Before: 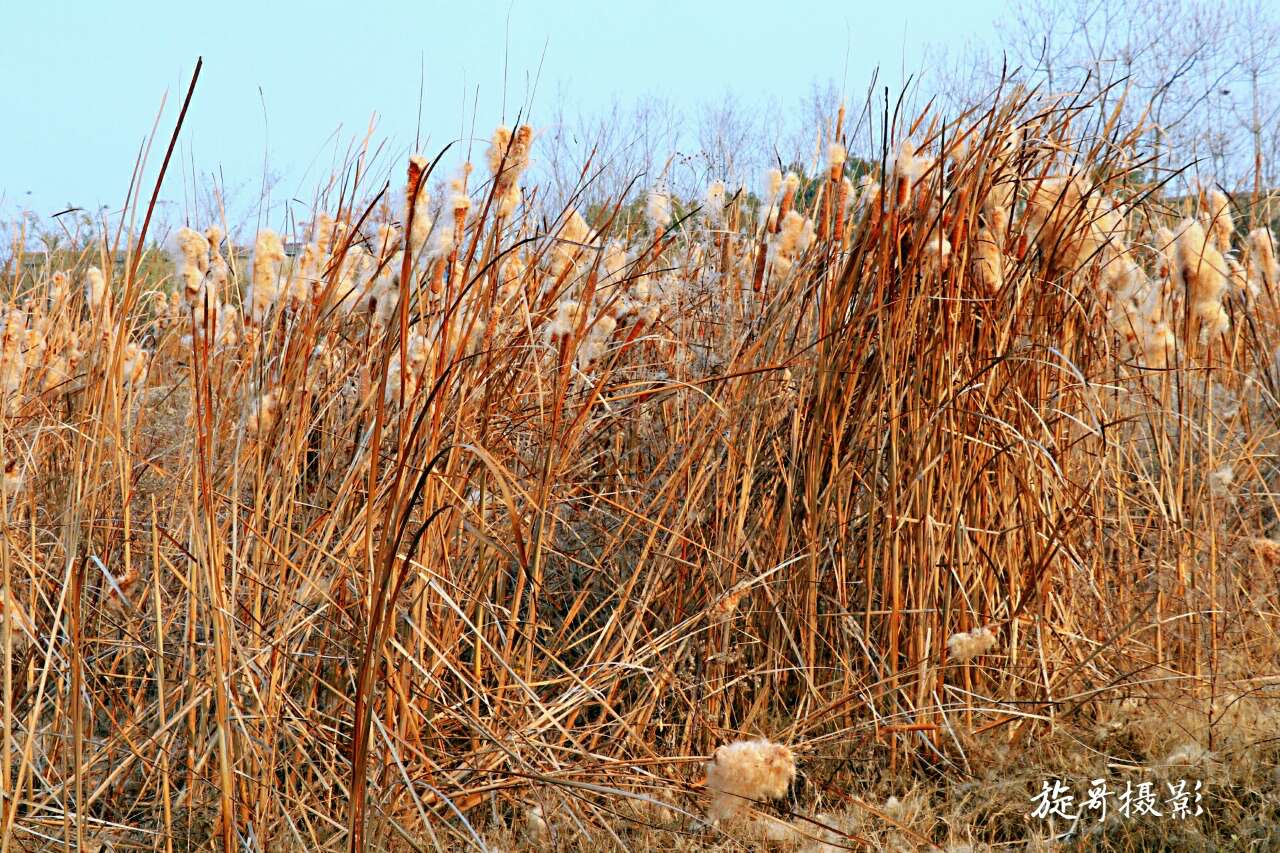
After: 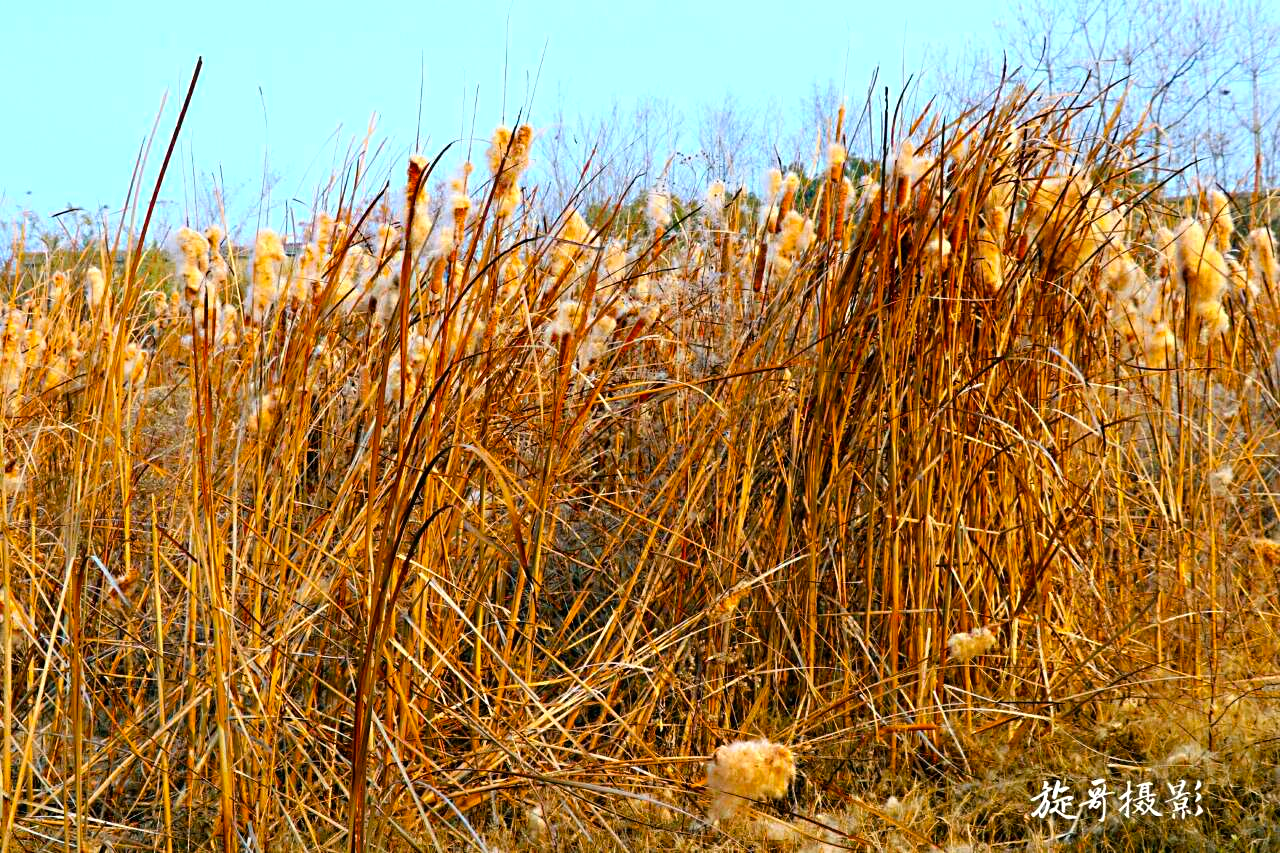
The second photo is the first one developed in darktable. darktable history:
color balance rgb: perceptual saturation grading › global saturation 29.763%, global vibrance 30.356%, contrast 9.587%
